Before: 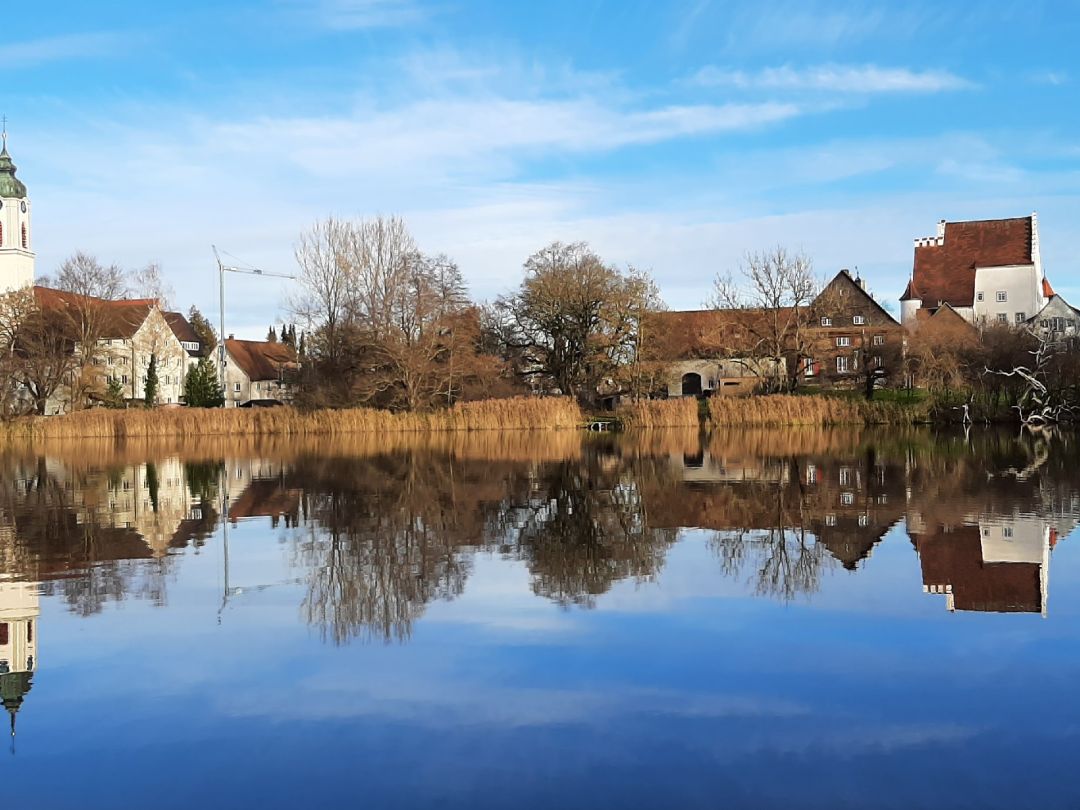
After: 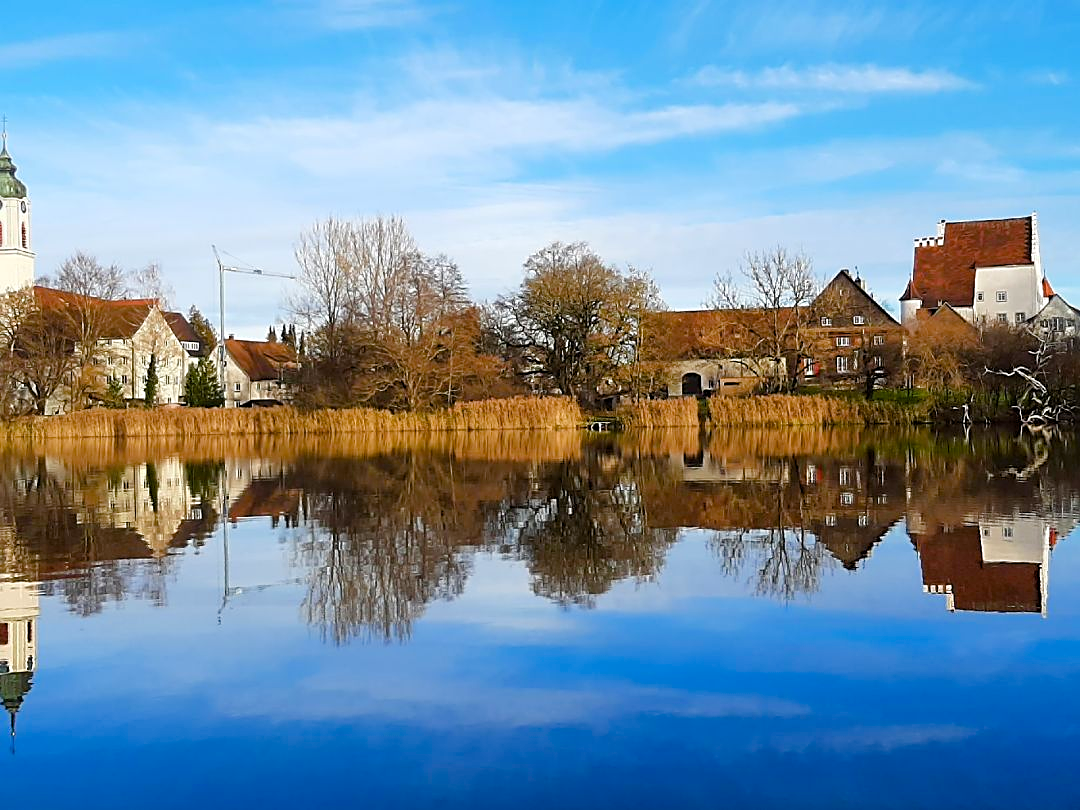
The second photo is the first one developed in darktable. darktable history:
sharpen: on, module defaults
color balance rgb: perceptual saturation grading › global saturation 35%, perceptual saturation grading › highlights -30%, perceptual saturation grading › shadows 35%, perceptual brilliance grading › global brilliance 3%, perceptual brilliance grading › highlights -3%, perceptual brilliance grading › shadows 3%
rotate and perspective: crop left 0, crop top 0
